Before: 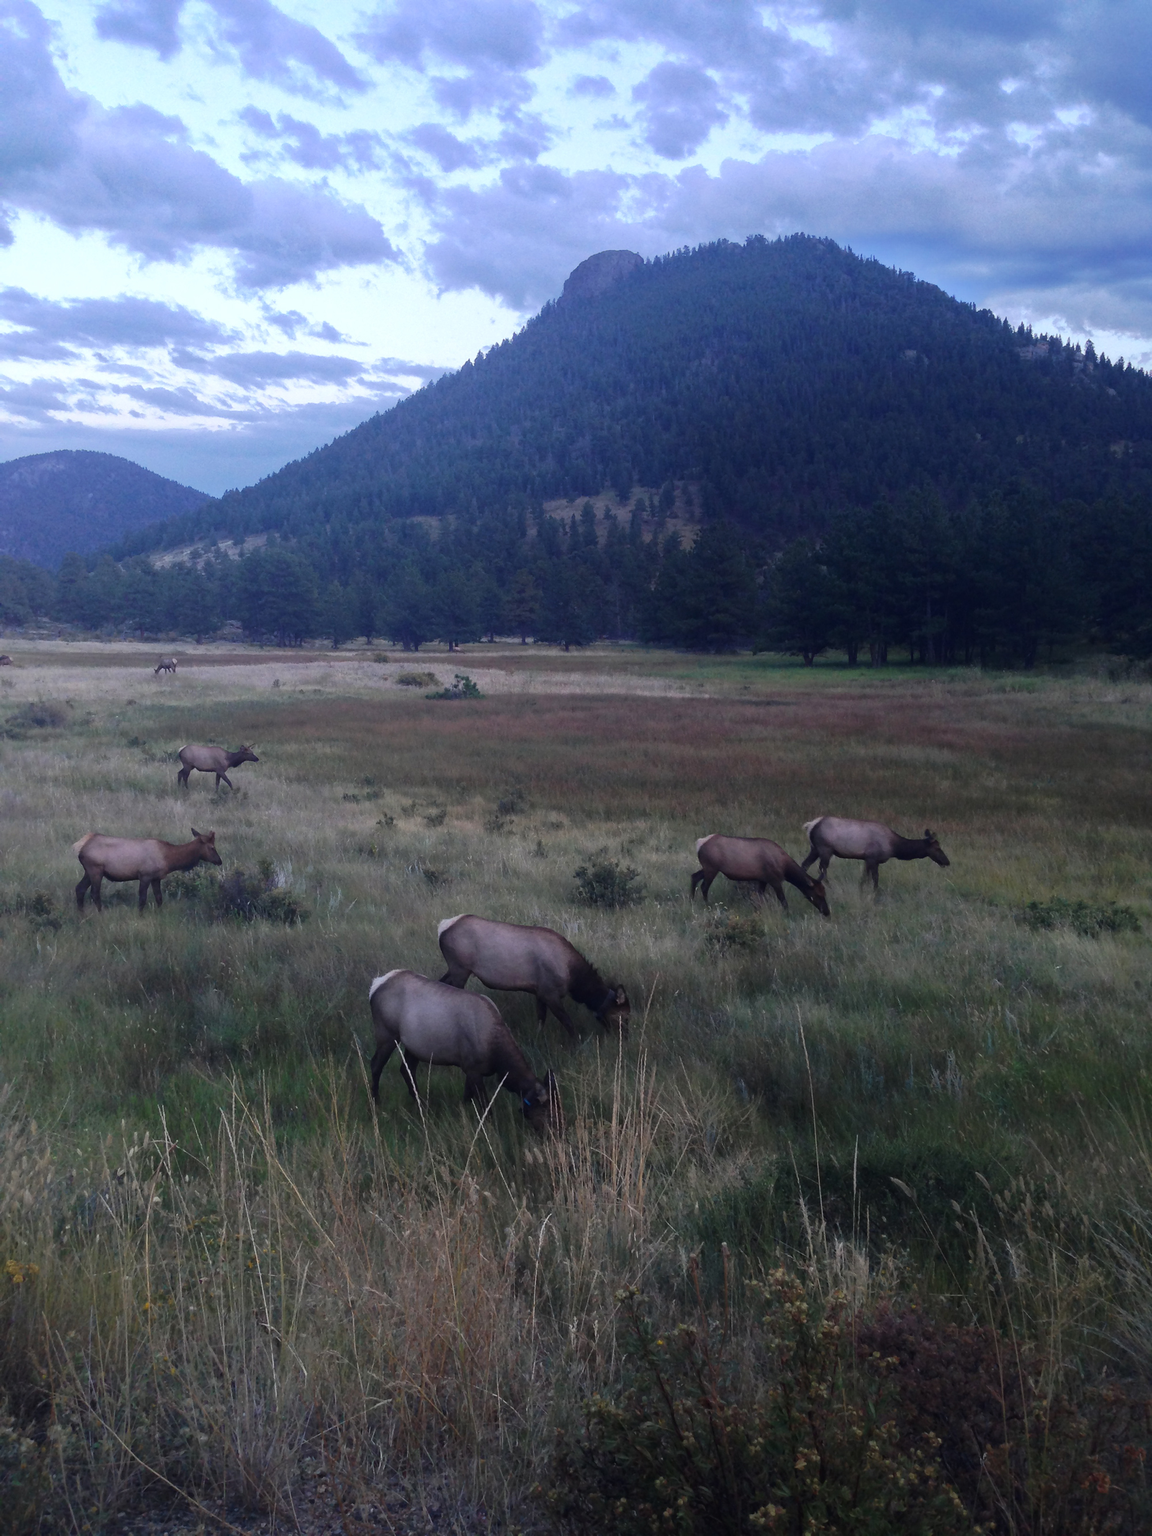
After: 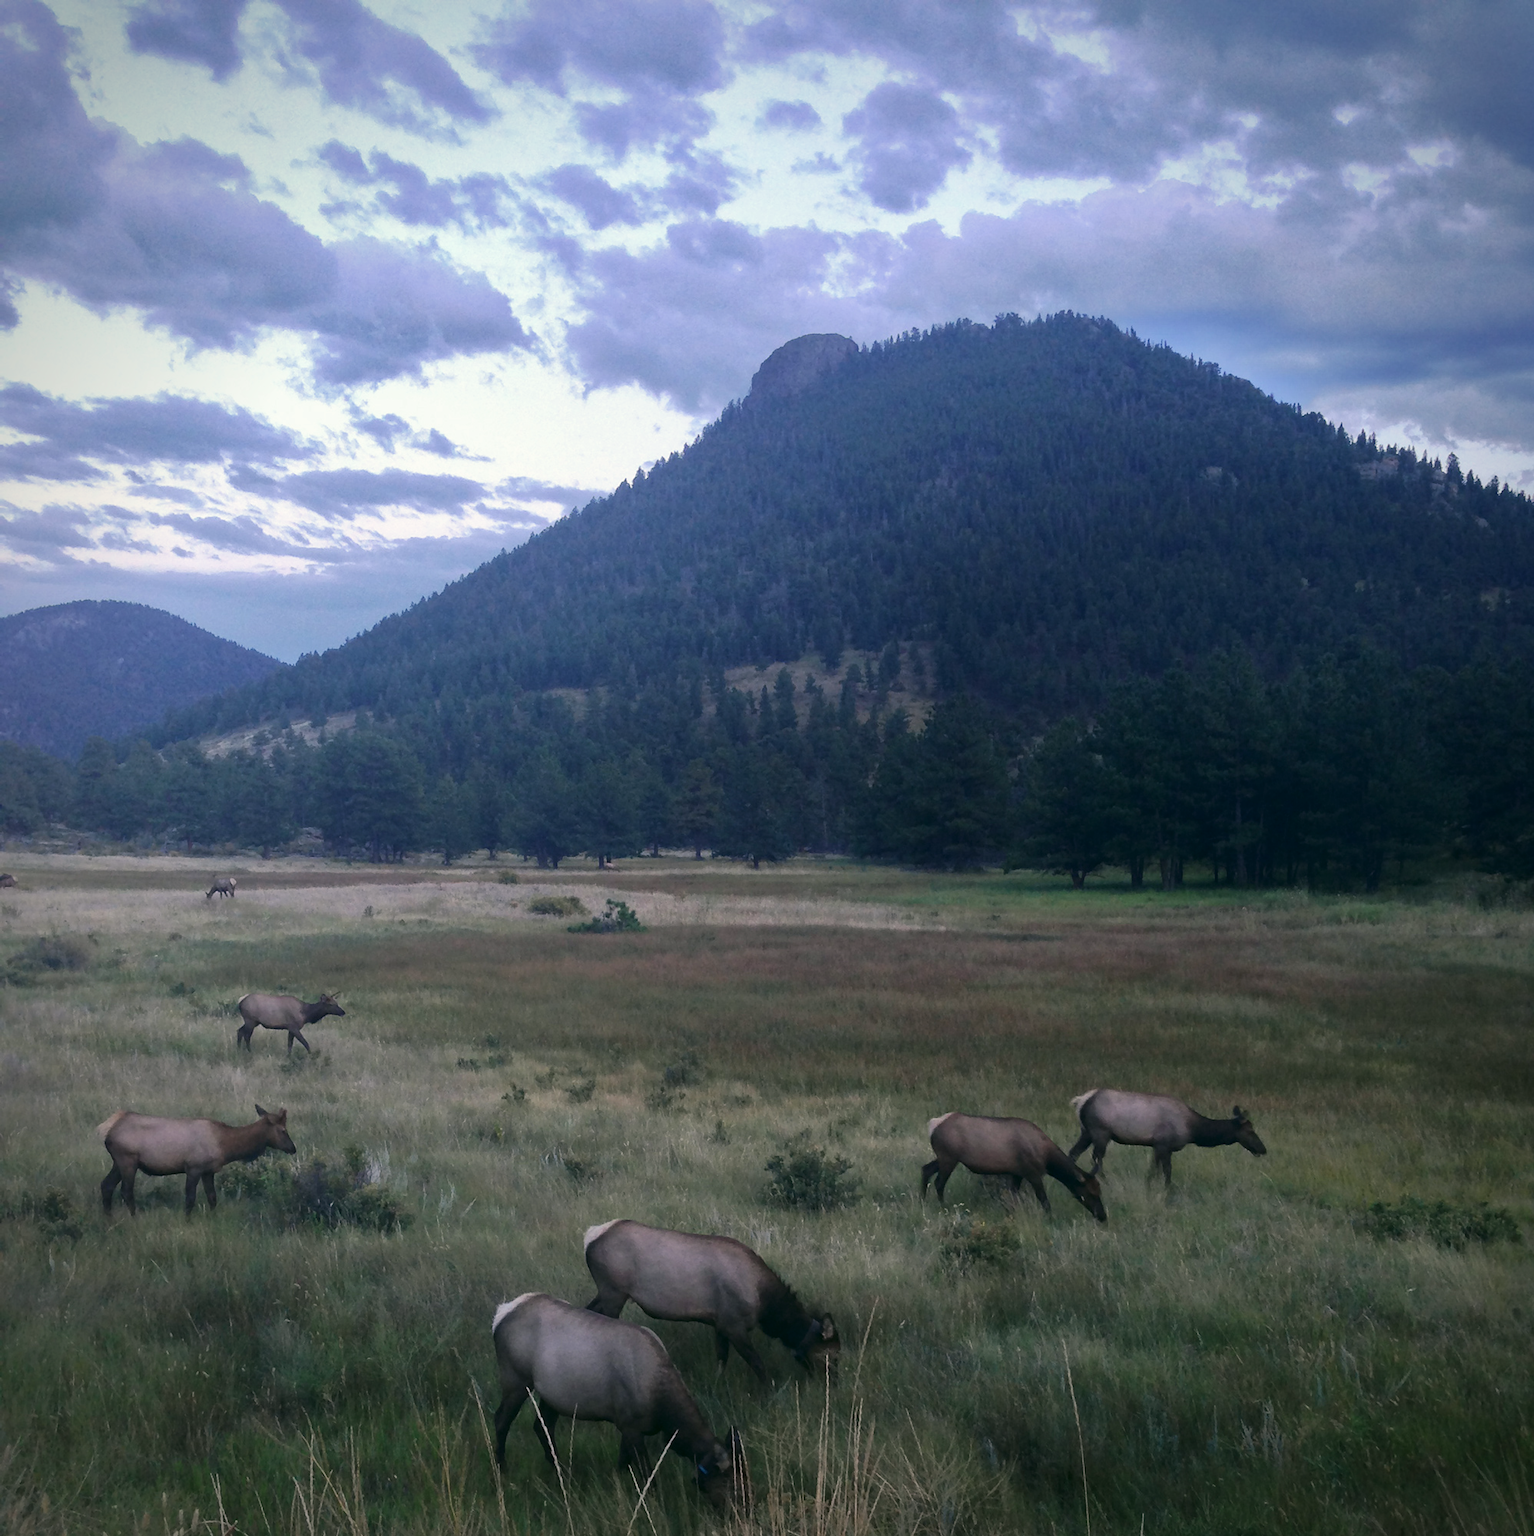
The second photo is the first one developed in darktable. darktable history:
vignetting: saturation 0, unbound false
shadows and highlights: shadows 20.91, highlights -35.45, soften with gaussian
crop: bottom 24.967%
color correction: highlights a* 4.02, highlights b* 4.98, shadows a* -7.55, shadows b* 4.98
contrast brightness saturation: saturation -0.05
